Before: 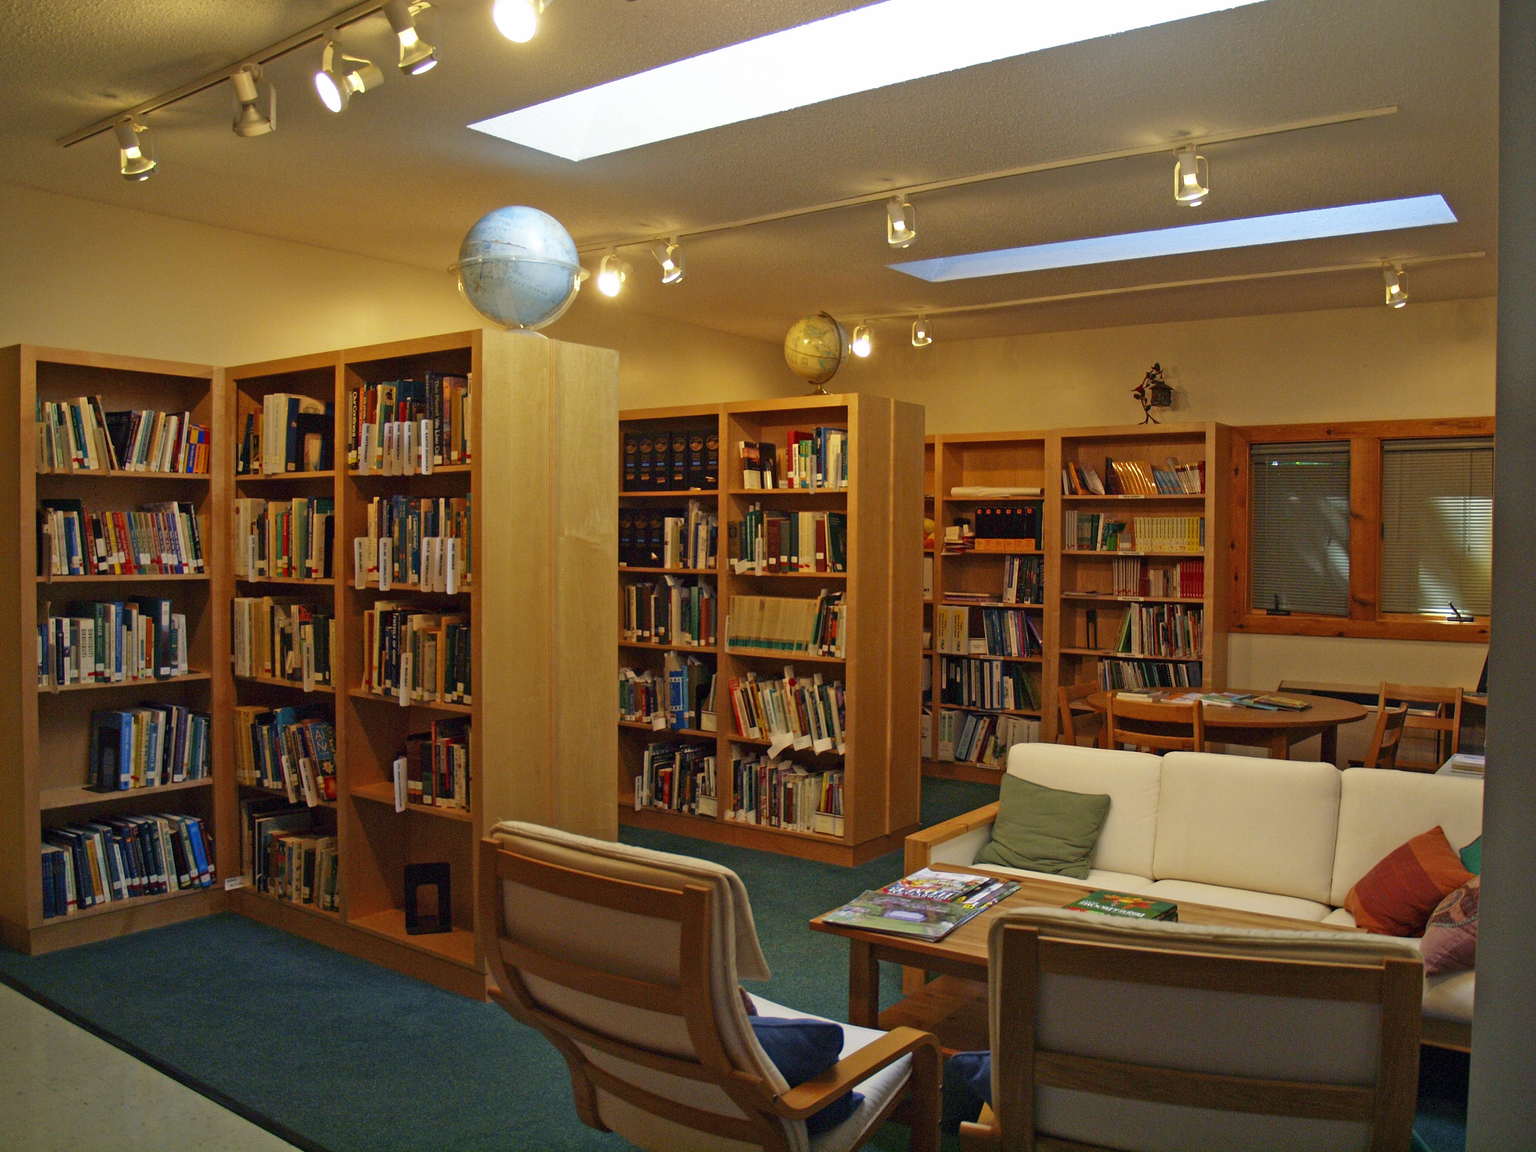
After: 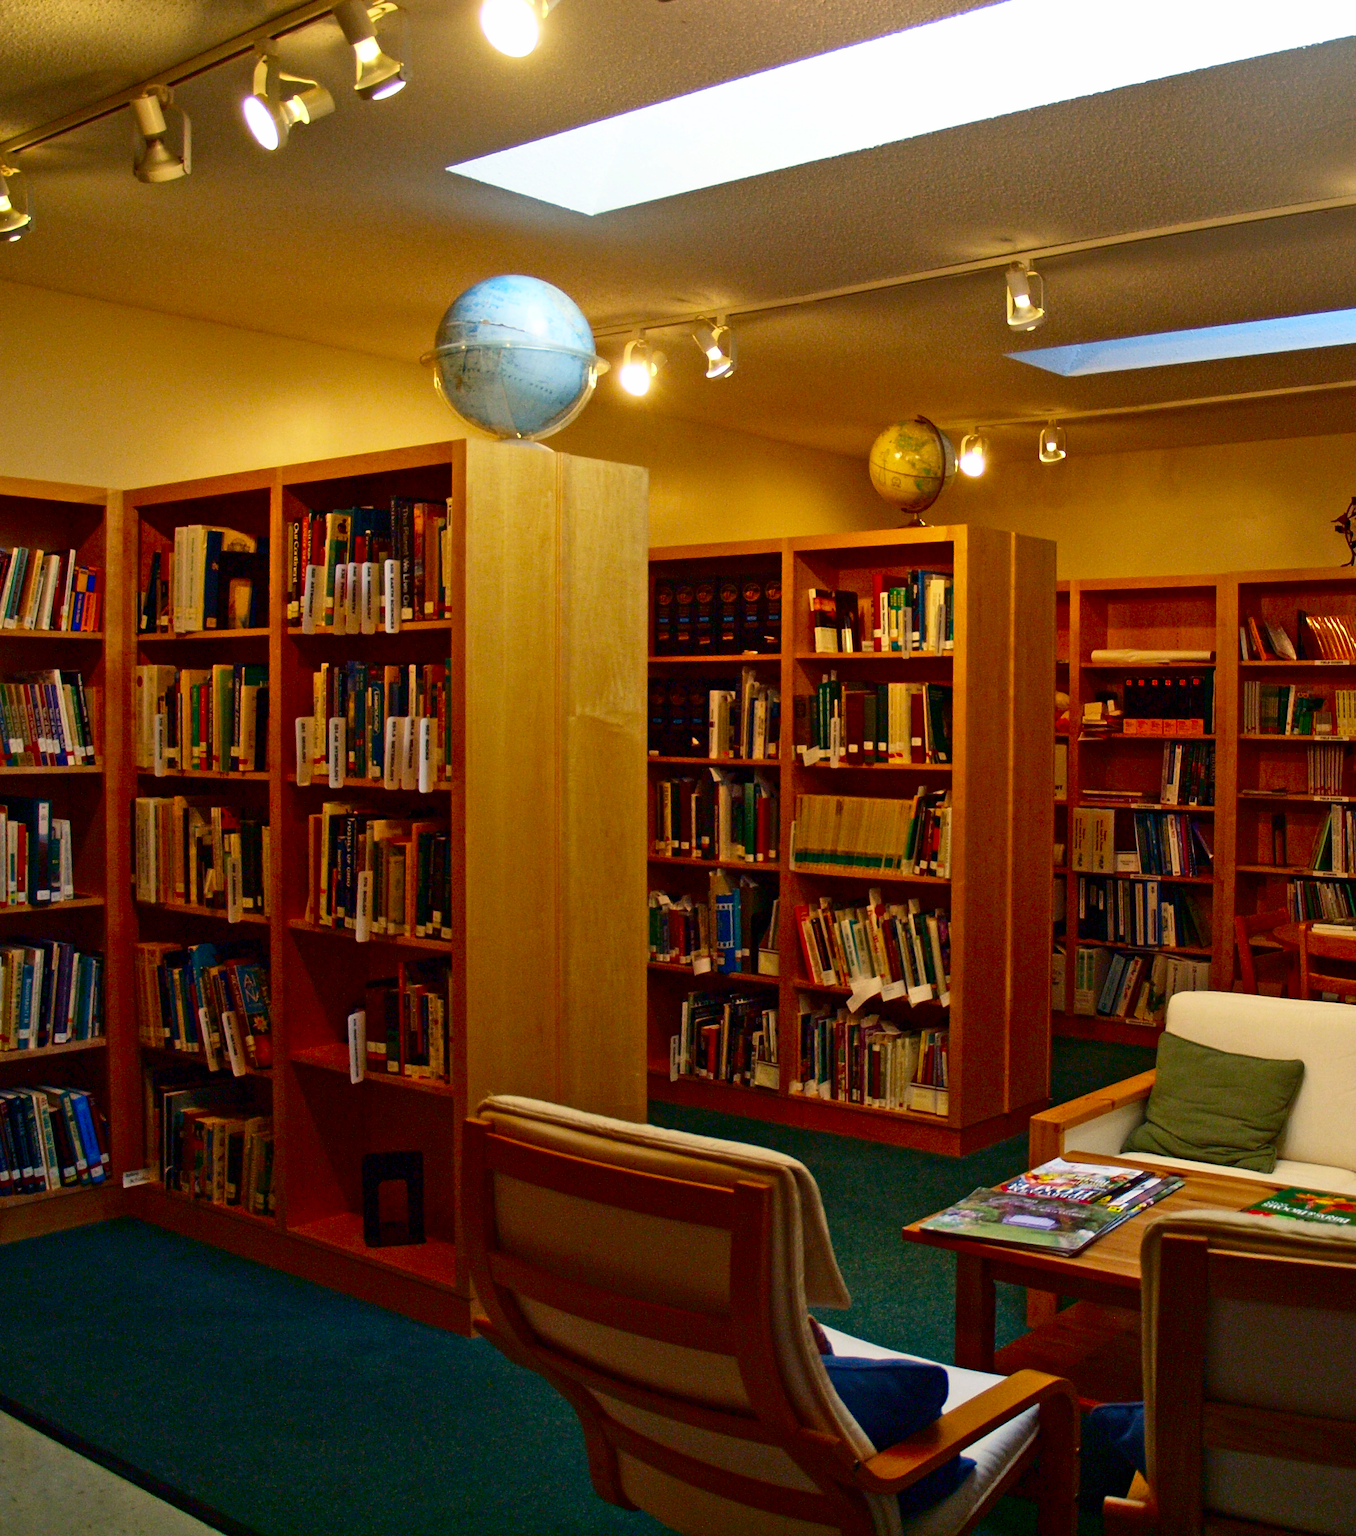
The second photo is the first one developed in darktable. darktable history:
crop and rotate: left 8.67%, right 25.098%
contrast brightness saturation: contrast 0.207, brightness -0.112, saturation 0.213
